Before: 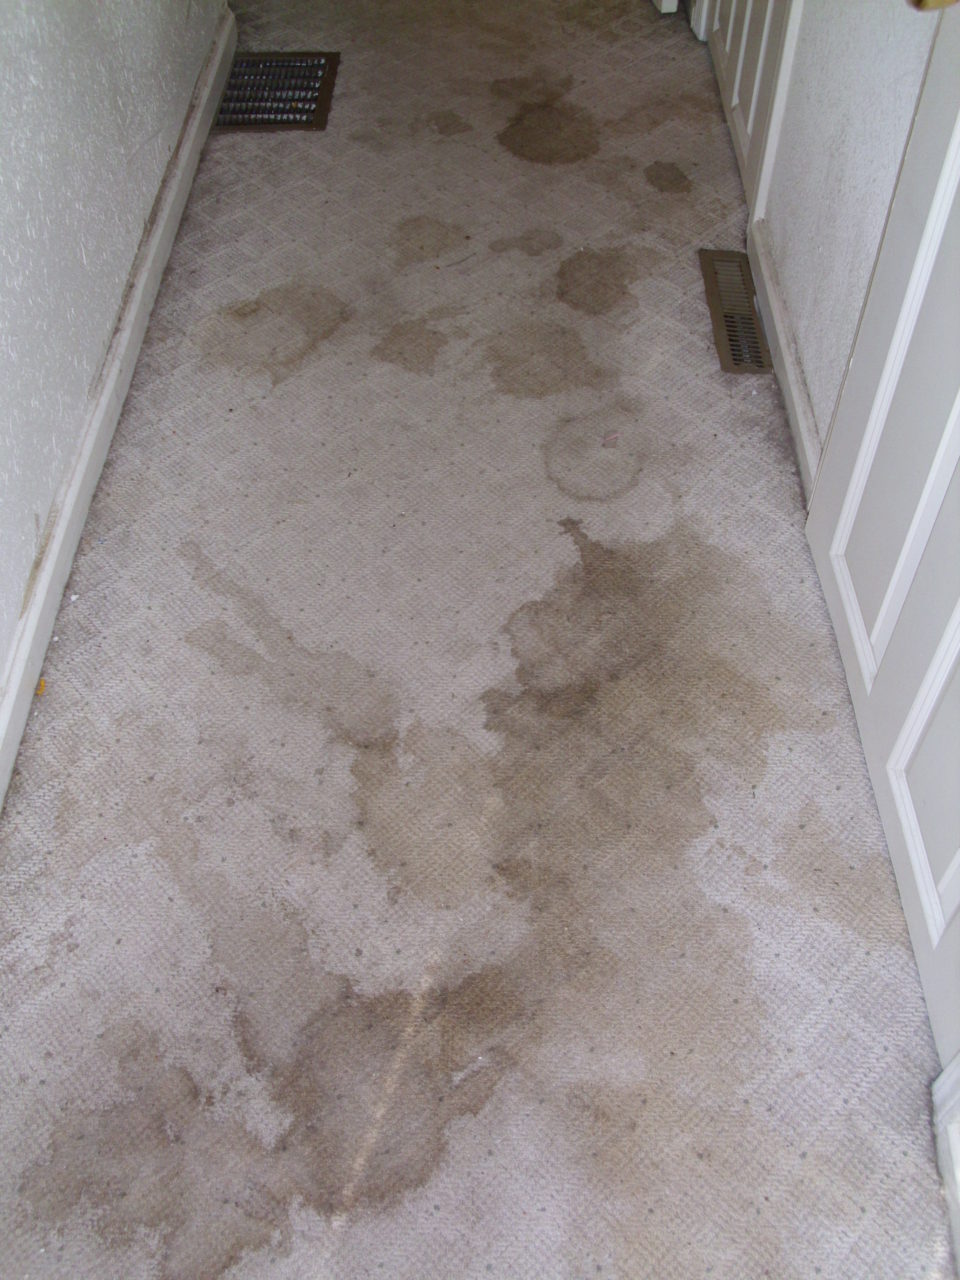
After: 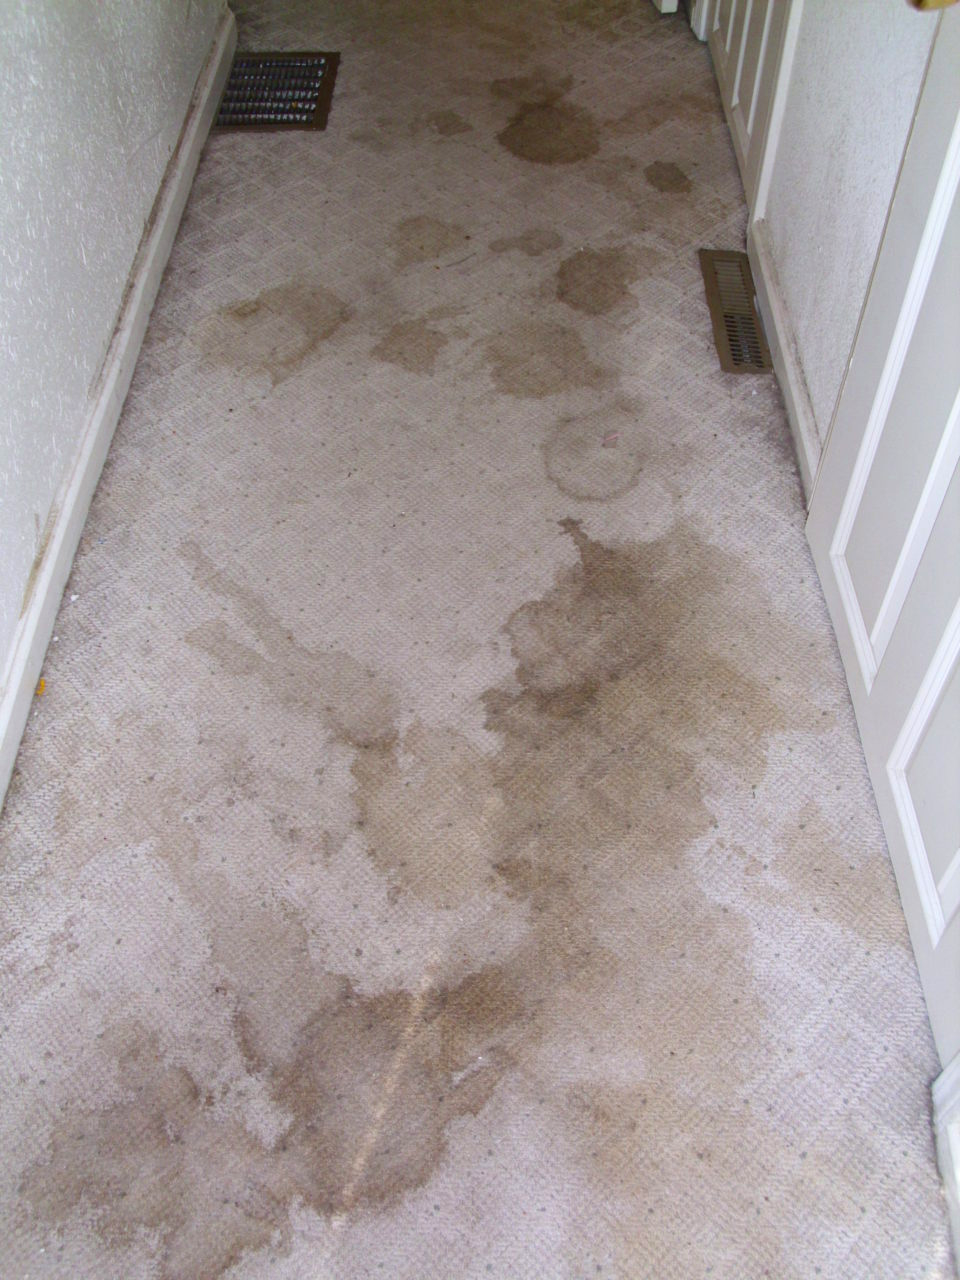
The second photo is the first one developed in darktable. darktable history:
exposure: exposure 0.217 EV, compensate highlight preservation false
contrast brightness saturation: contrast 0.08, saturation 0.2
